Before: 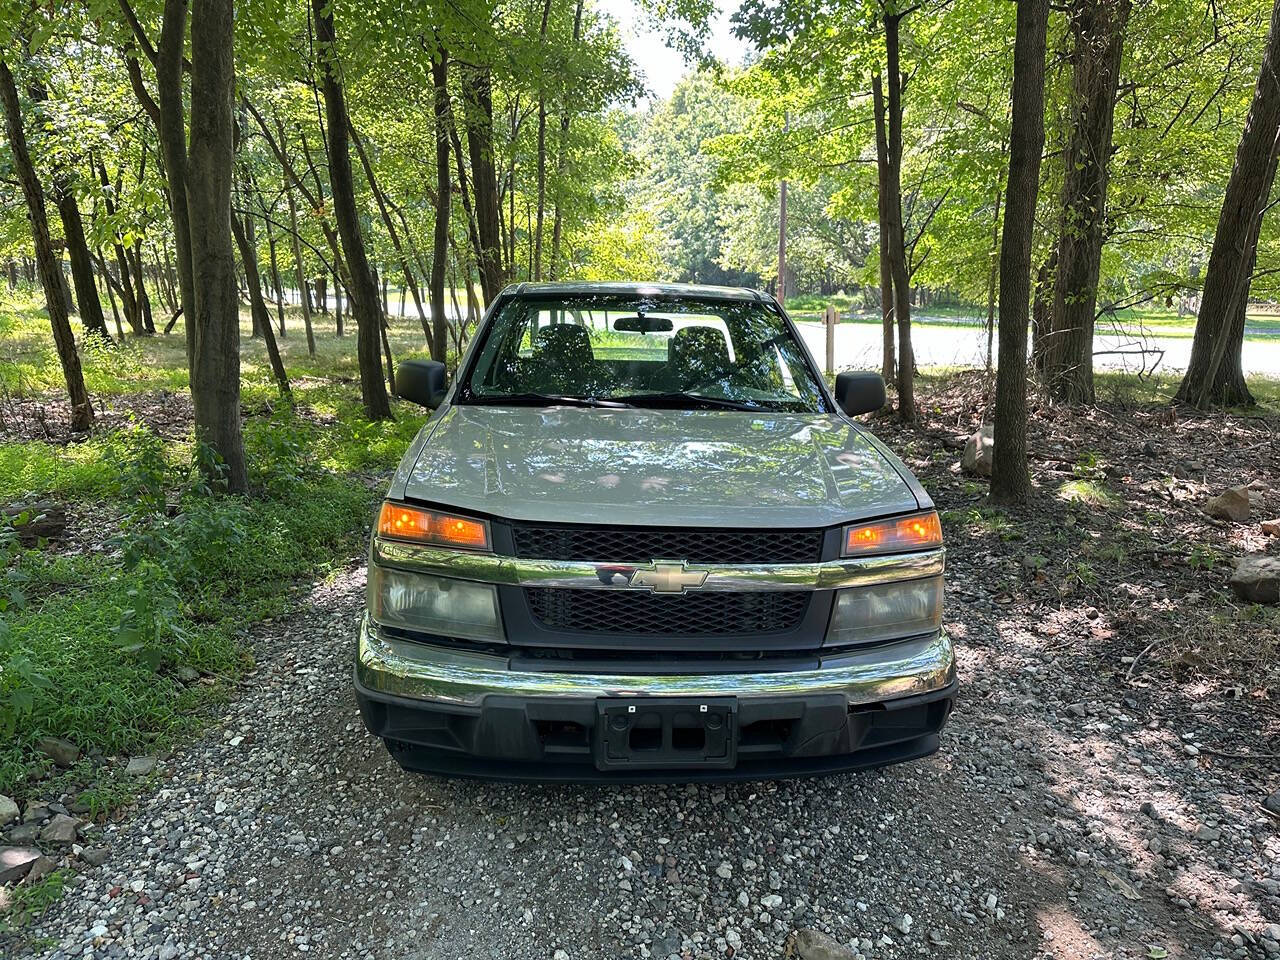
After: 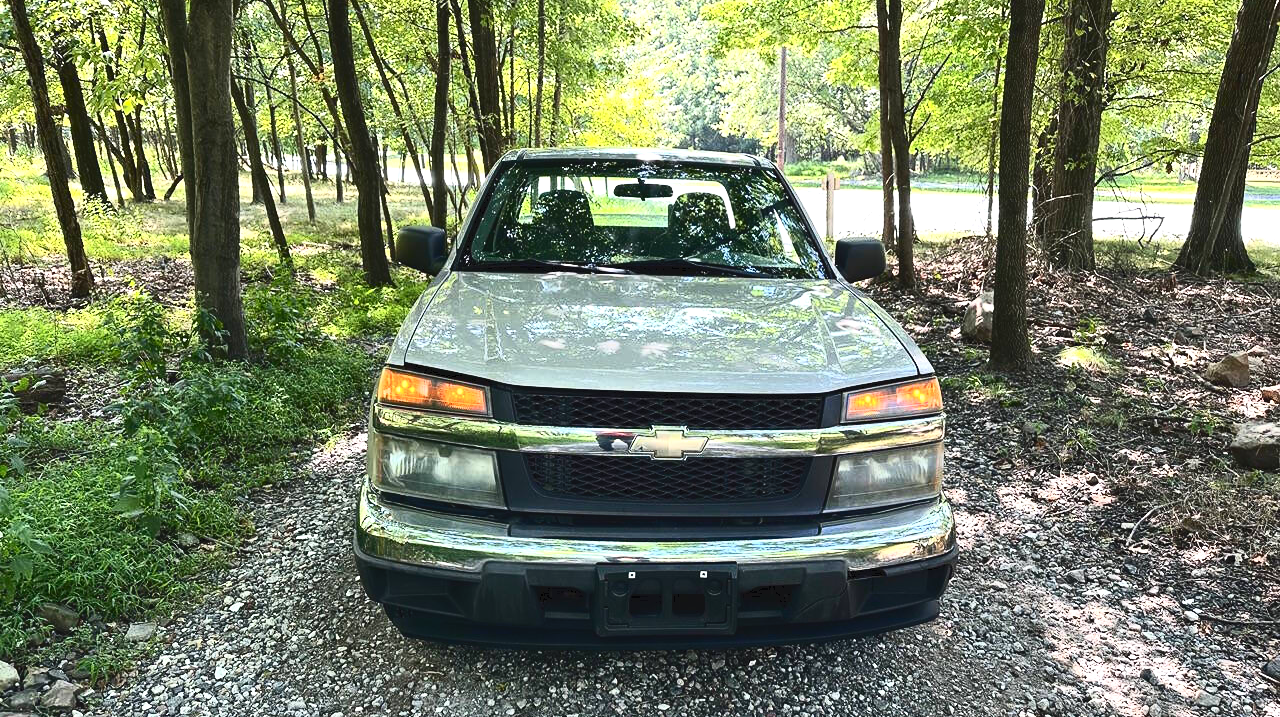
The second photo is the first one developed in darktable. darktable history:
exposure: exposure 0.601 EV, compensate highlight preservation false
tone curve: curves: ch0 [(0, 0) (0.003, 0.06) (0.011, 0.059) (0.025, 0.065) (0.044, 0.076) (0.069, 0.088) (0.1, 0.102) (0.136, 0.116) (0.177, 0.137) (0.224, 0.169) (0.277, 0.214) (0.335, 0.271) (0.399, 0.356) (0.468, 0.459) (0.543, 0.579) (0.623, 0.705) (0.709, 0.823) (0.801, 0.918) (0.898, 0.963) (1, 1)], color space Lab, independent channels, preserve colors none
crop: top 14.011%, bottom 11.227%
